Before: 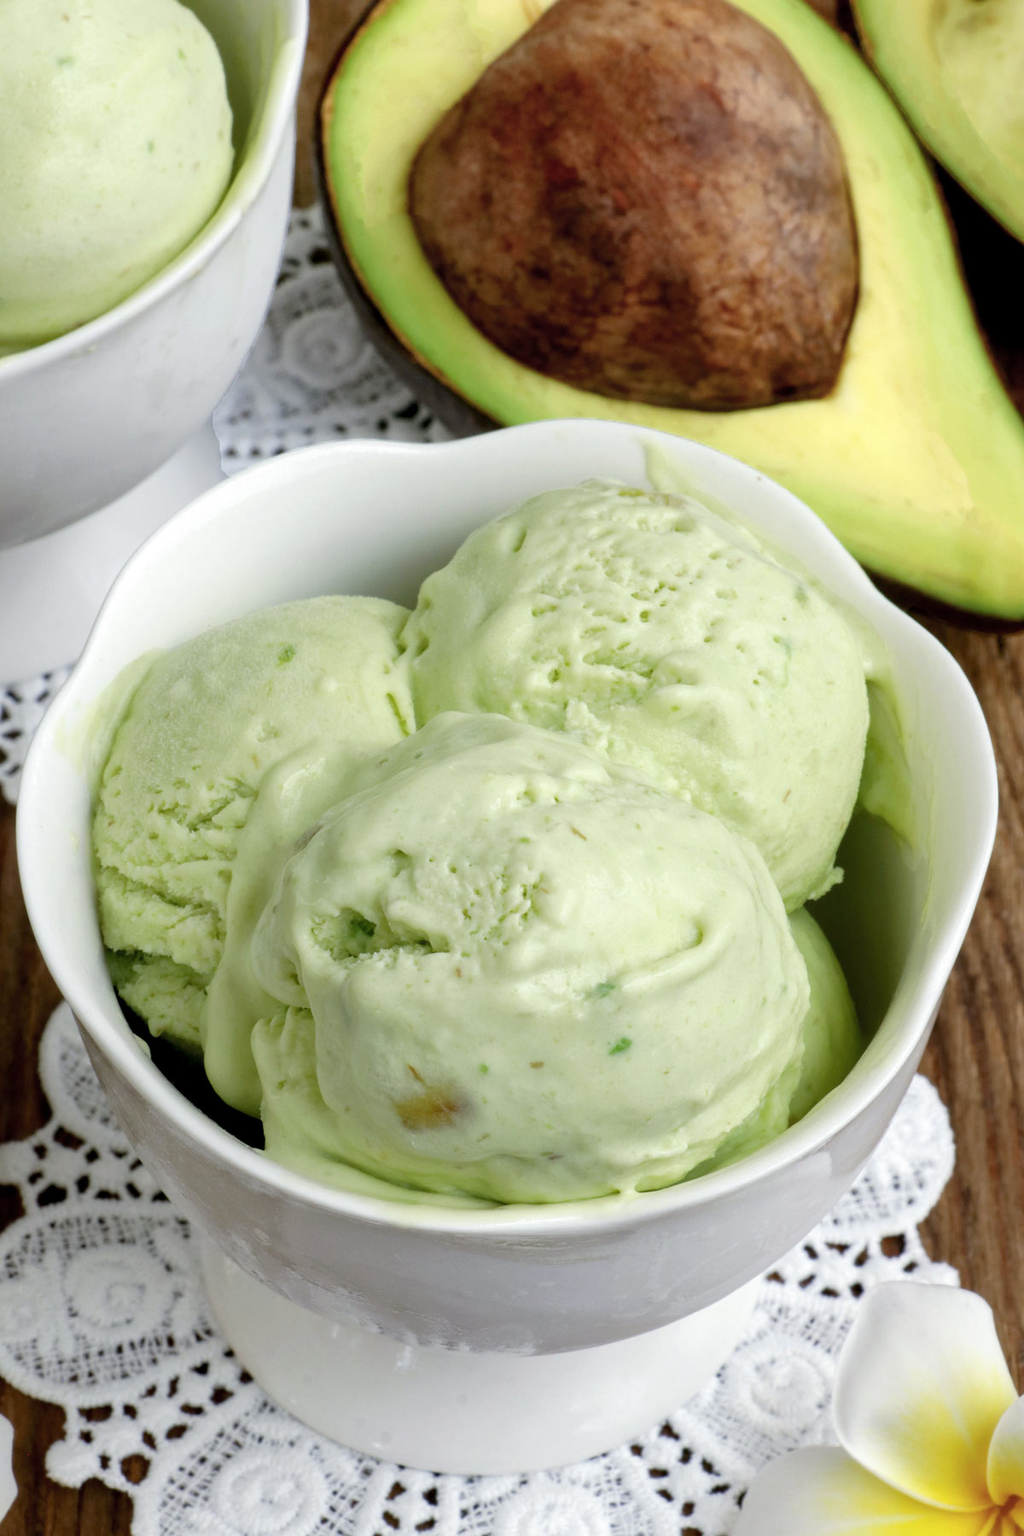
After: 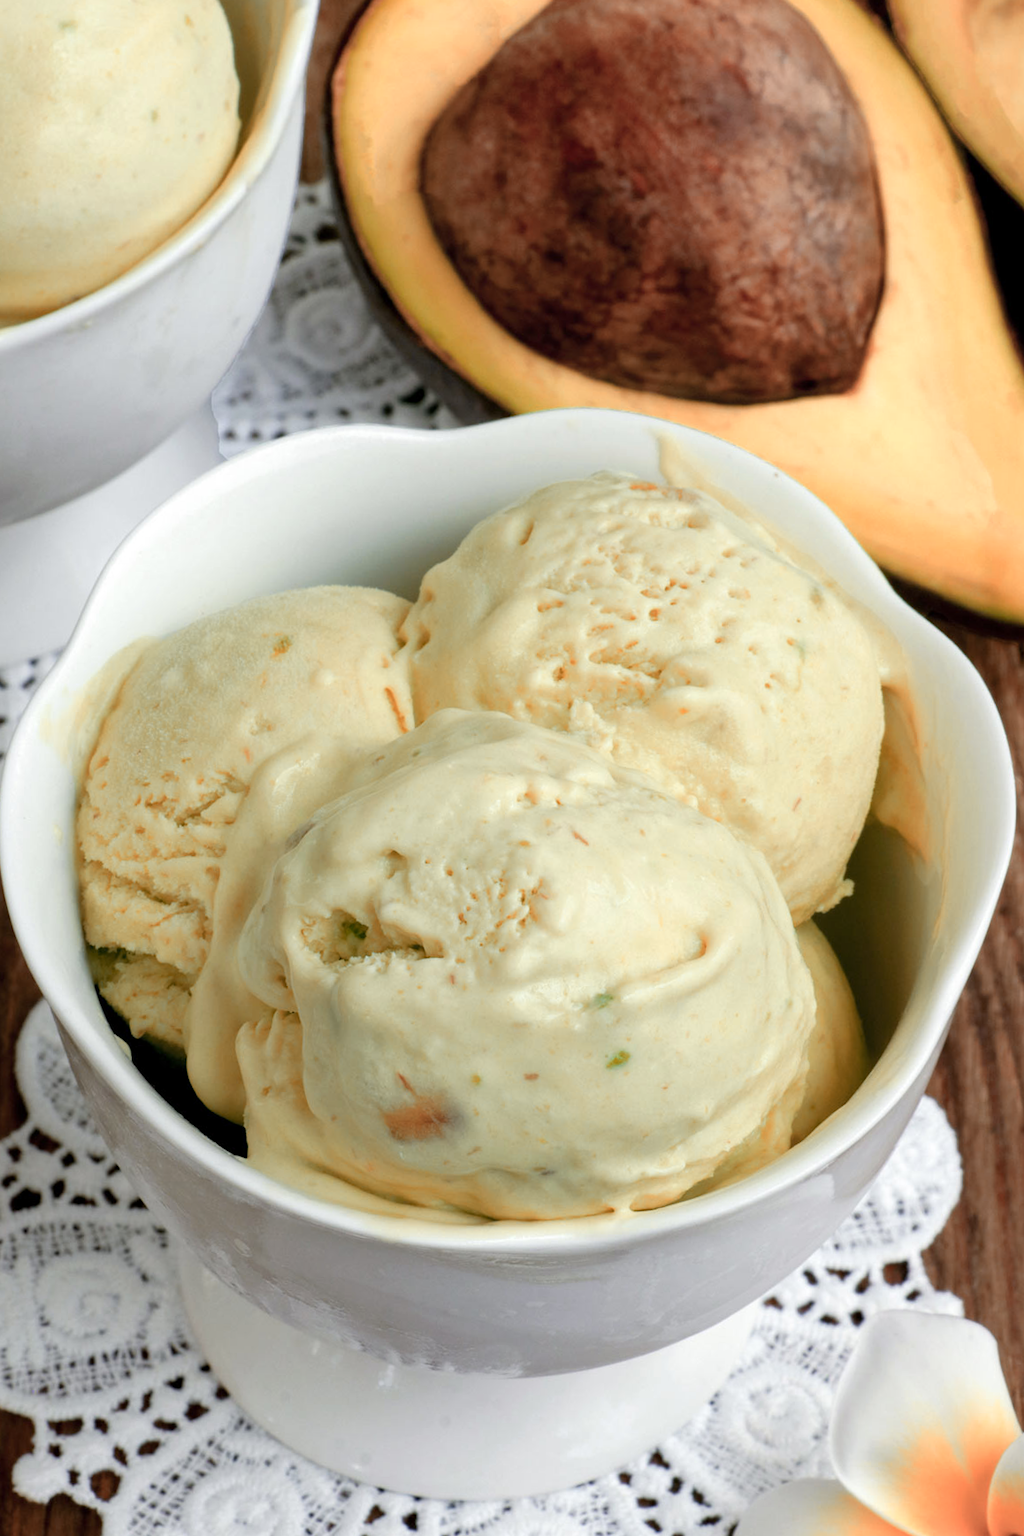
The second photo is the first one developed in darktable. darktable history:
color zones: curves: ch2 [(0, 0.5) (0.084, 0.497) (0.323, 0.335) (0.4, 0.497) (1, 0.5)]
crop and rotate: angle -1.38°
